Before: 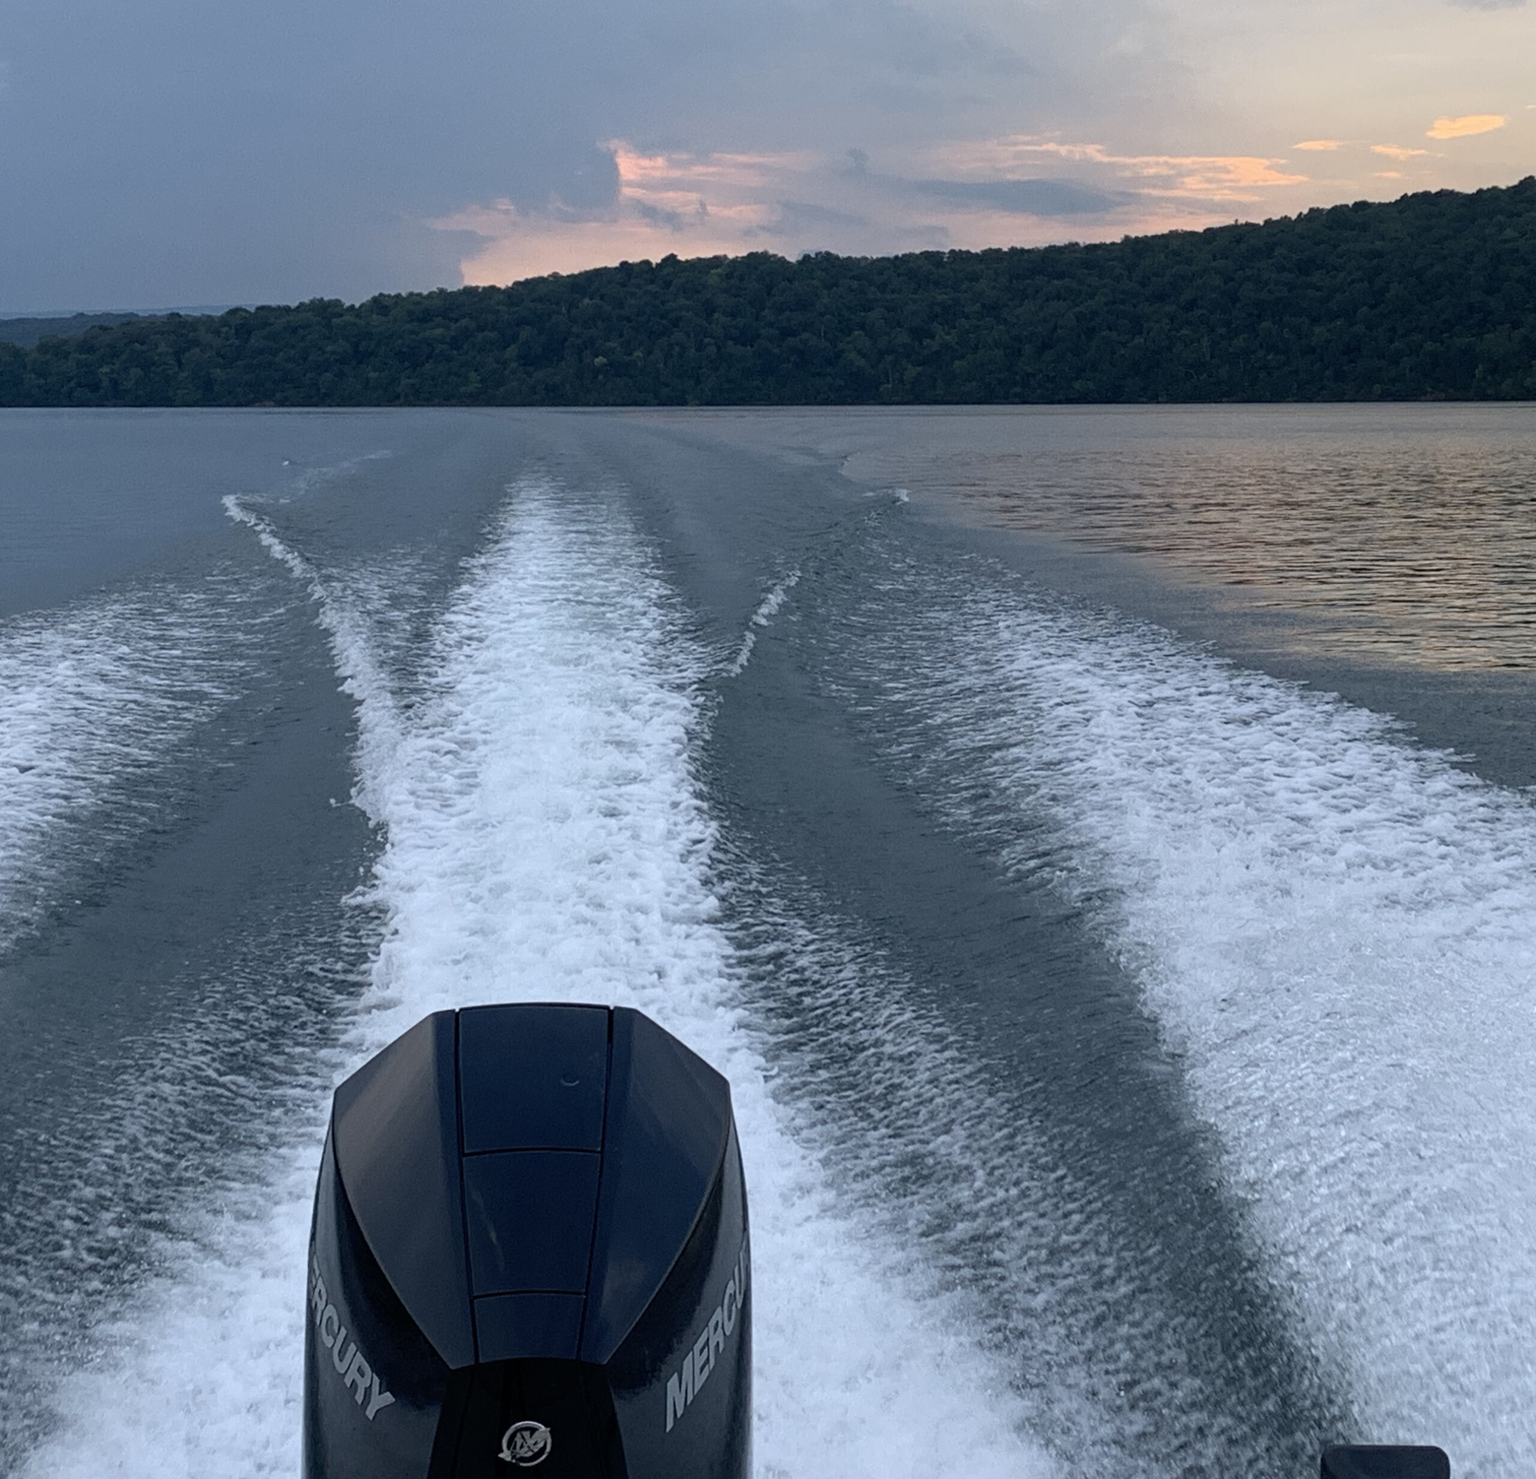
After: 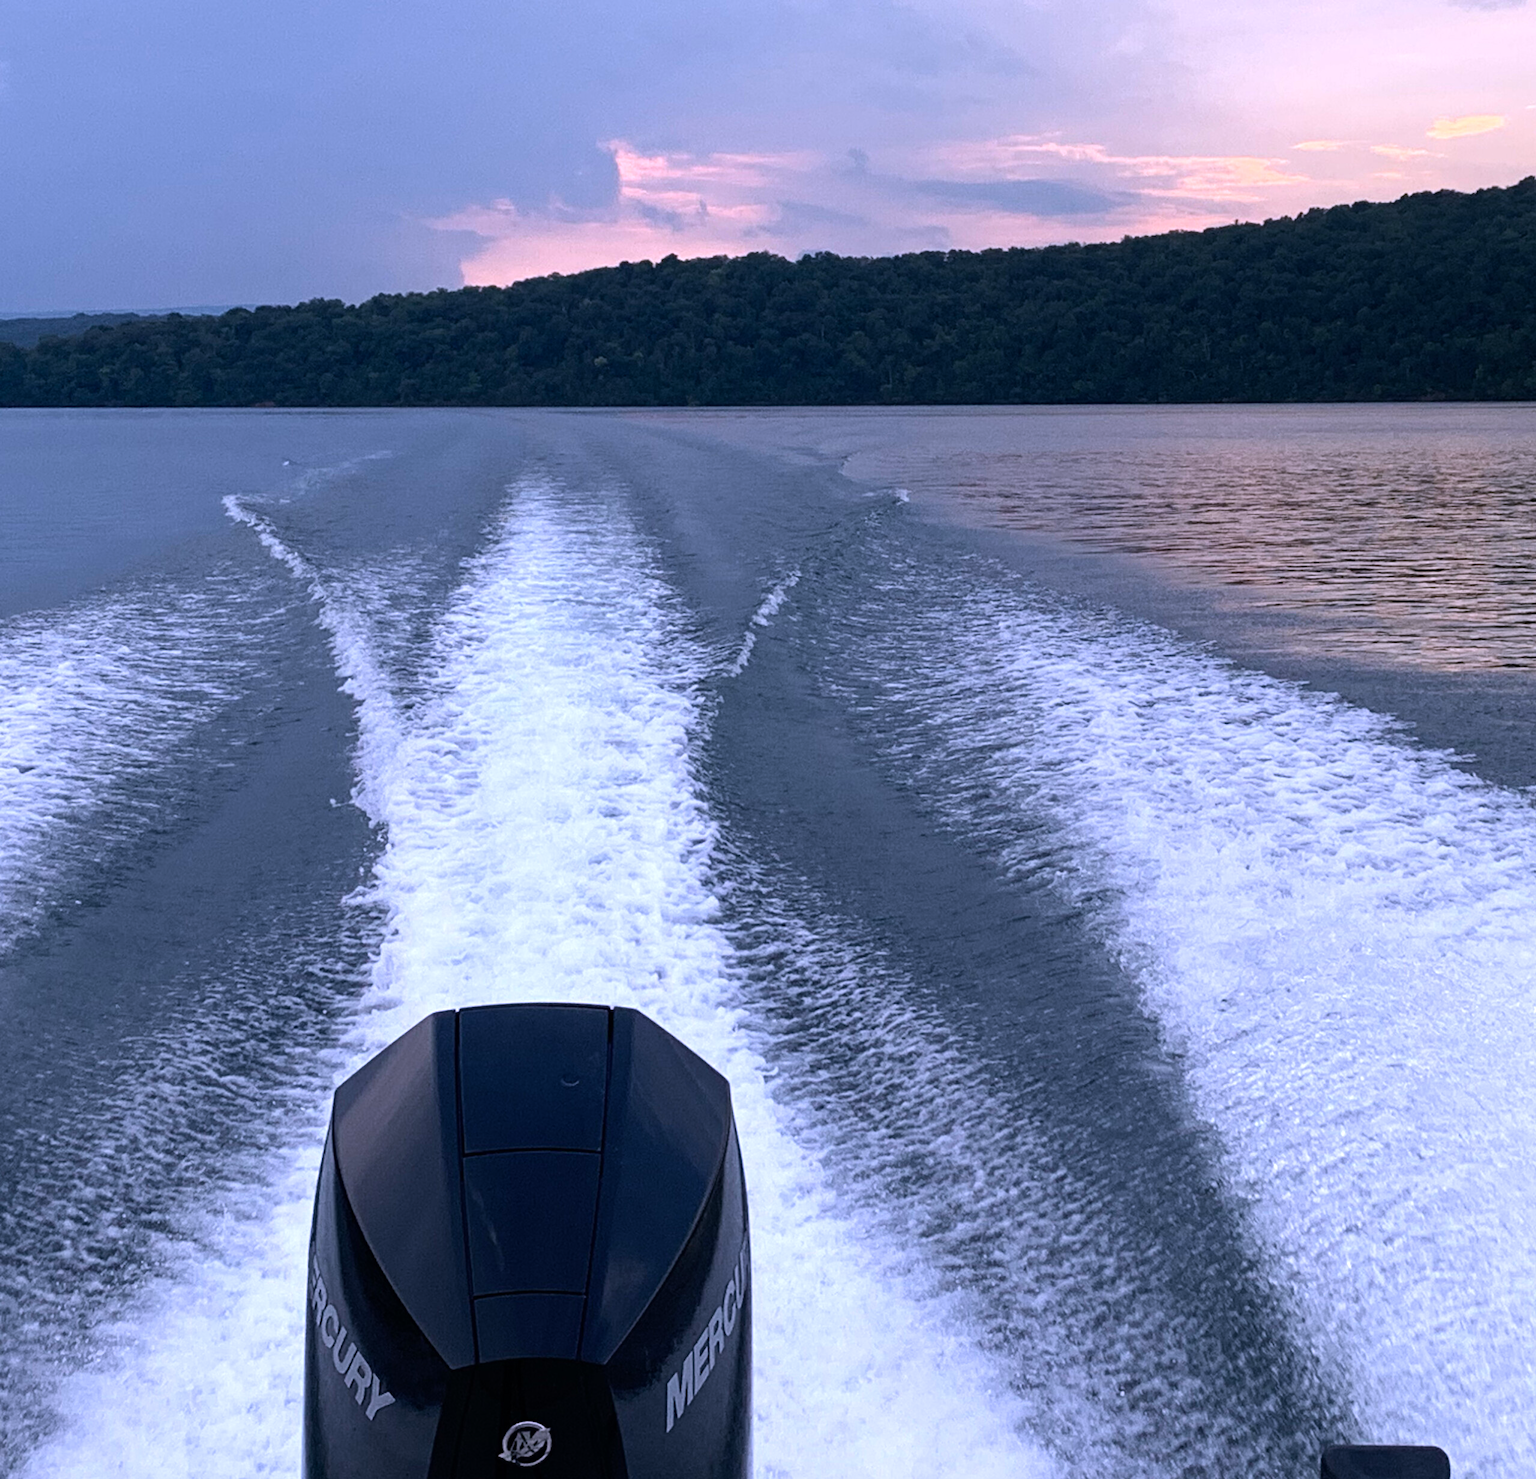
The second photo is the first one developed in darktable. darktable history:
rgb levels: preserve colors max RGB
white balance: red 1.042, blue 1.17
tone equalizer: -8 EV -0.417 EV, -7 EV -0.389 EV, -6 EV -0.333 EV, -5 EV -0.222 EV, -3 EV 0.222 EV, -2 EV 0.333 EV, -1 EV 0.389 EV, +0 EV 0.417 EV, edges refinement/feathering 500, mask exposure compensation -1.57 EV, preserve details no
